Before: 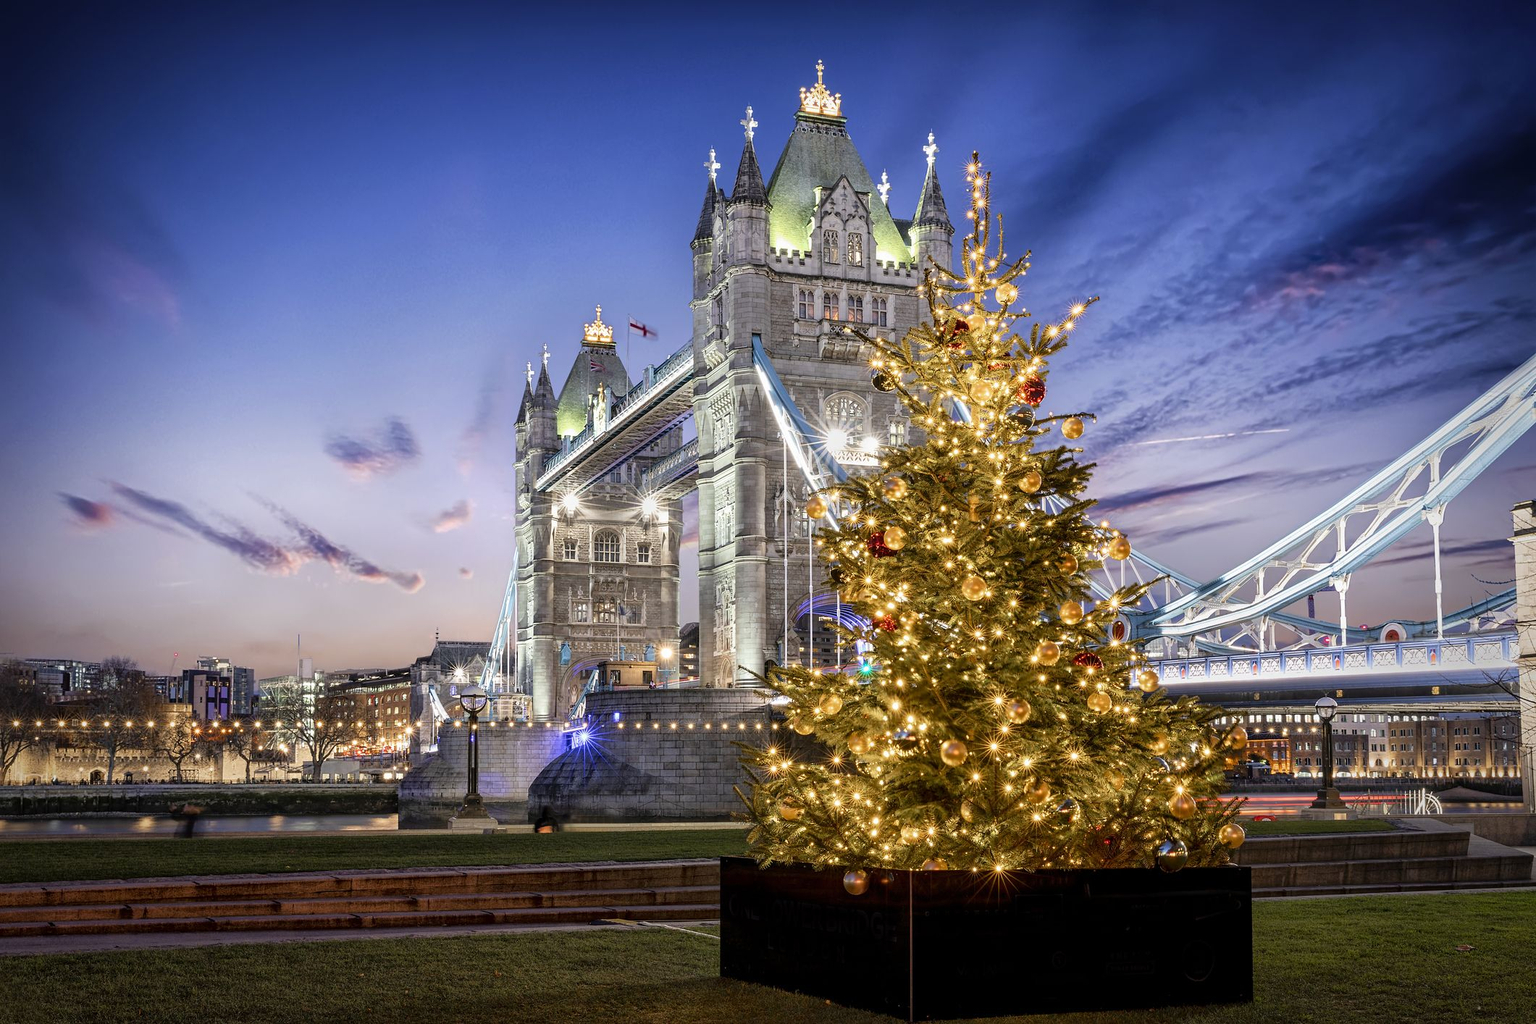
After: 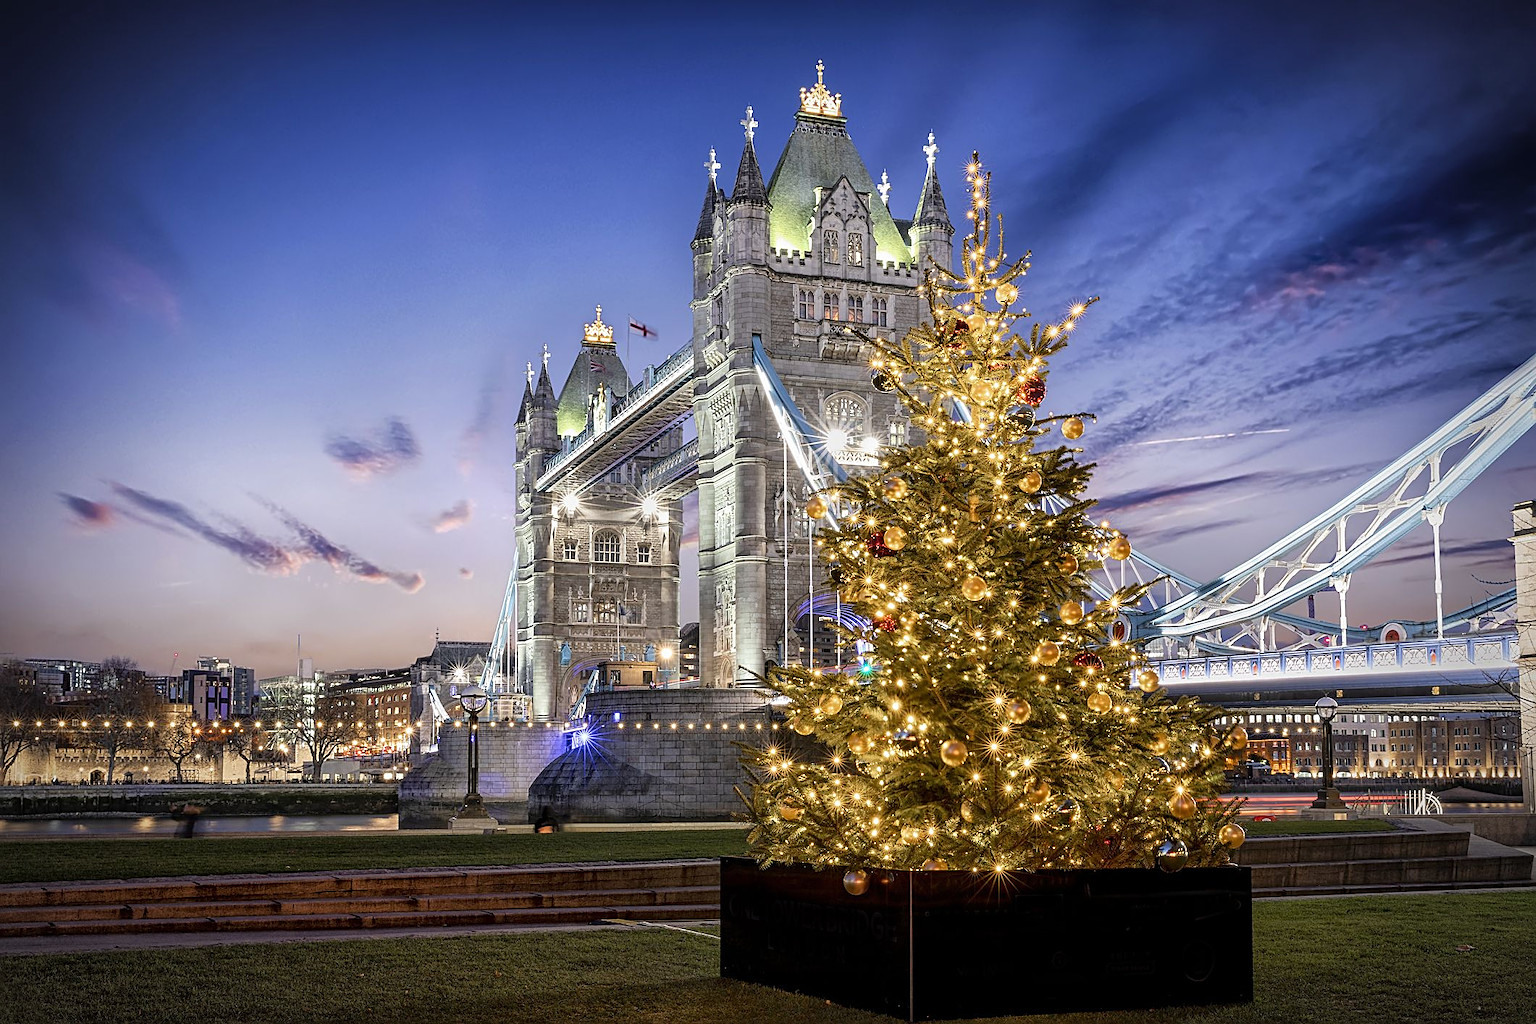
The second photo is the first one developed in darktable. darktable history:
sharpen: on, module defaults
vignetting: fall-off start 100%, brightness -0.282, width/height ratio 1.31
